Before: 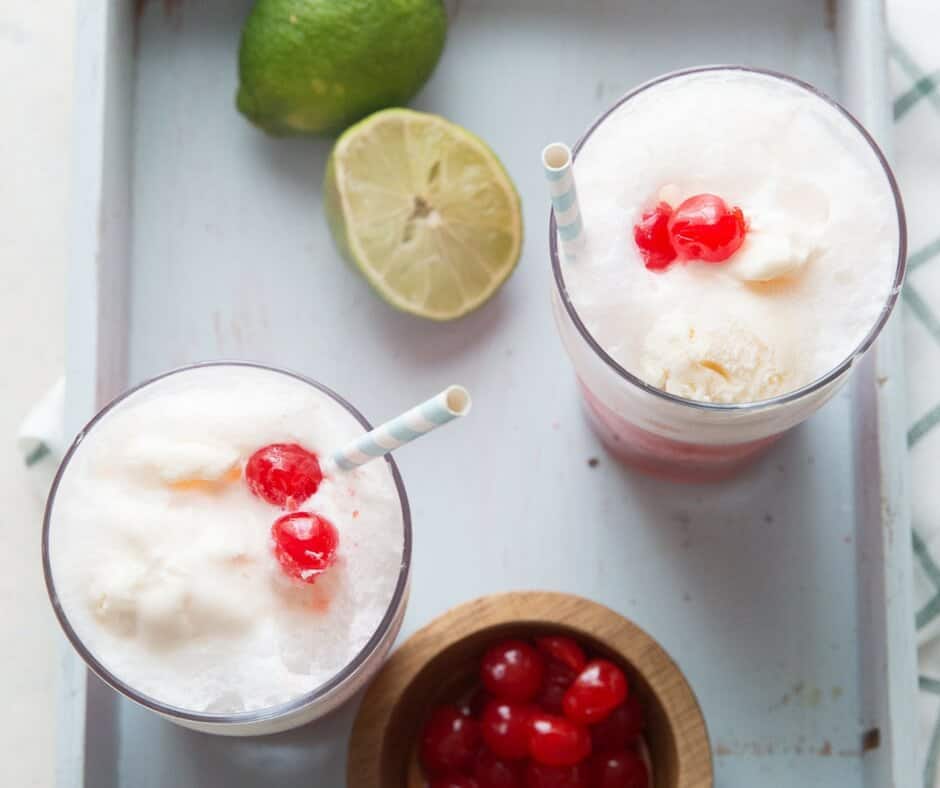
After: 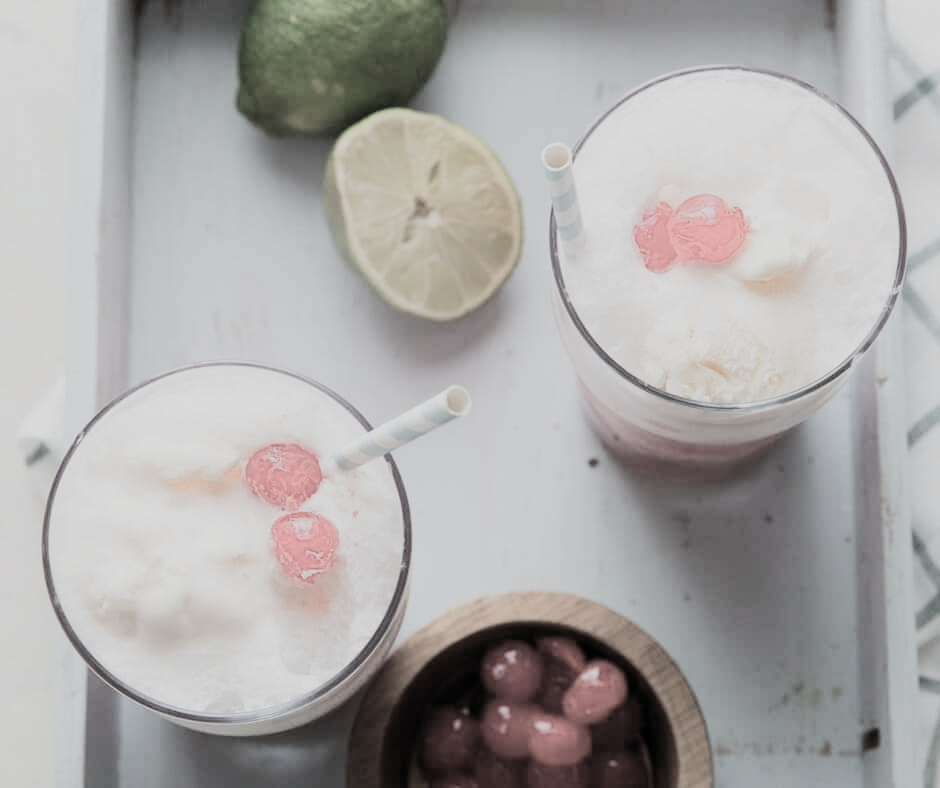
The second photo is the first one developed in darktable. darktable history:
filmic rgb: black relative exposure -5.03 EV, white relative exposure 3.98 EV, hardness 2.87, contrast 1.299, highlights saturation mix -30.16%, color science v5 (2021), contrast in shadows safe, contrast in highlights safe
